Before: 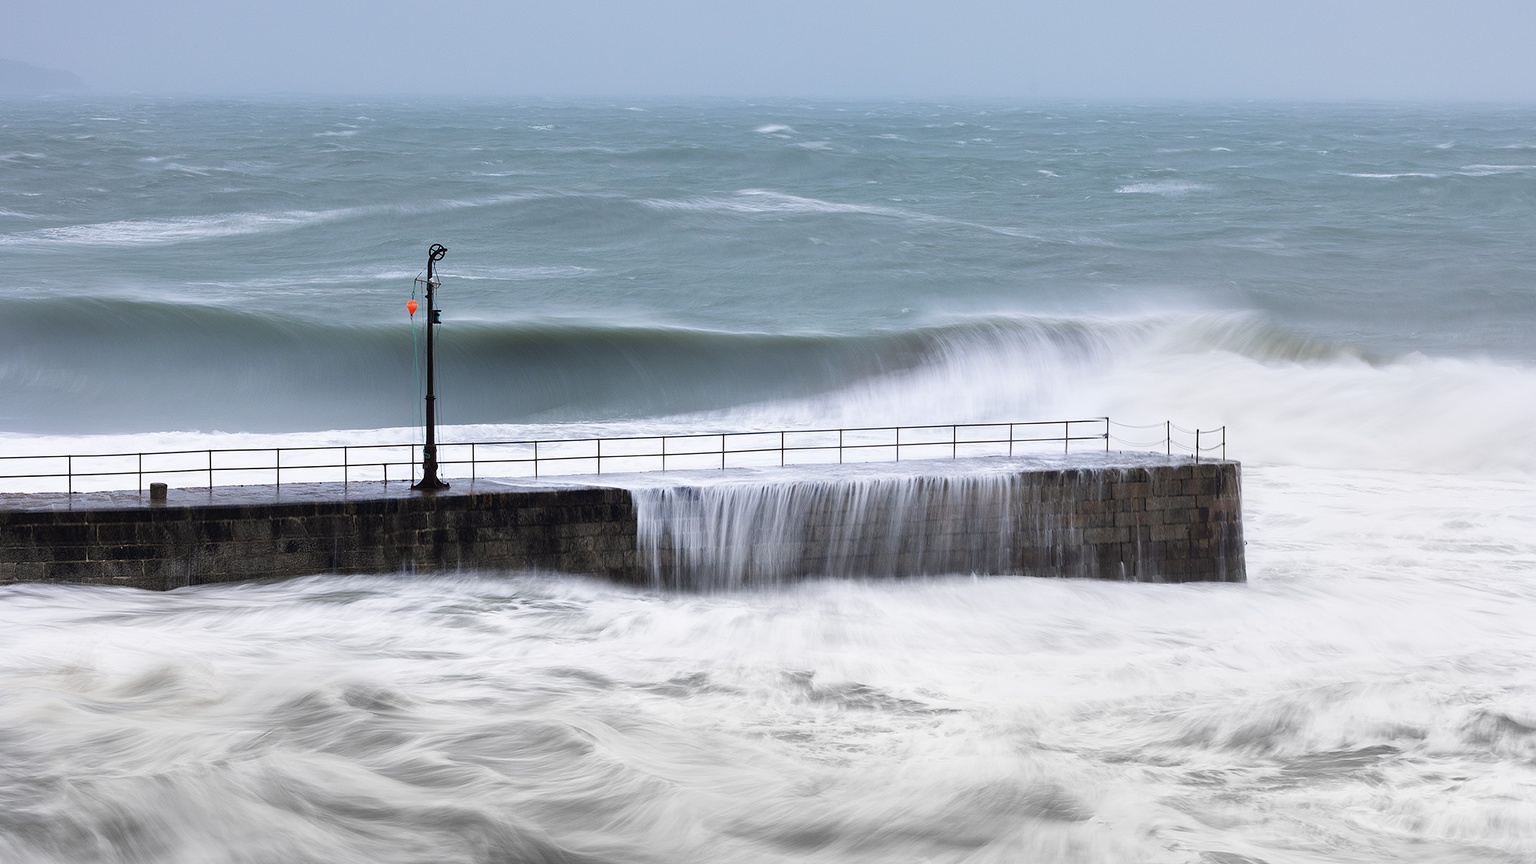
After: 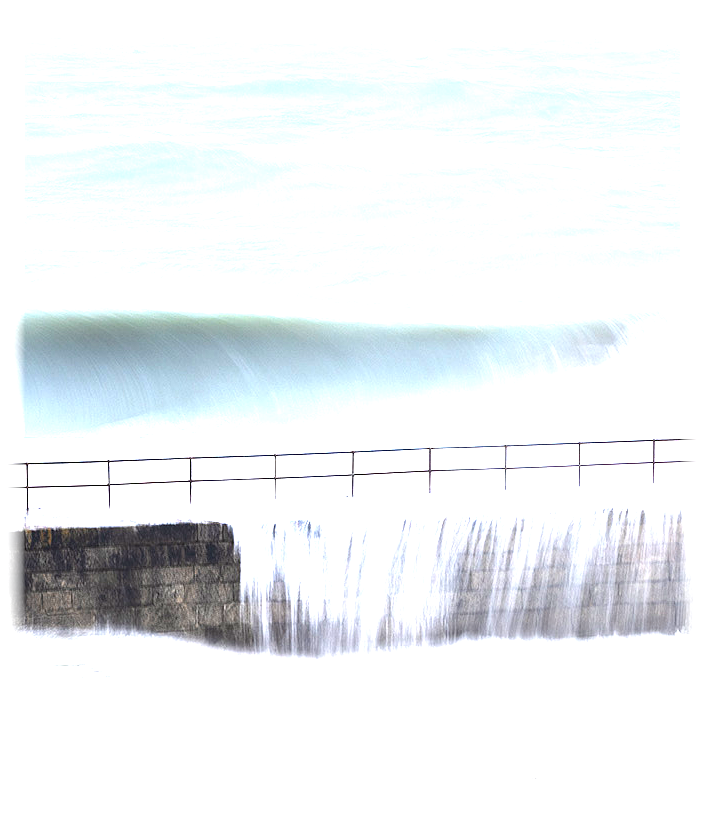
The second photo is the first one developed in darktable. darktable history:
vignetting: fall-off start 93%, fall-off radius 5%, brightness 1, saturation -0.49, automatic ratio true, width/height ratio 1.332, shape 0.04, unbound false
crop and rotate: left 29.476%, top 10.214%, right 35.32%, bottom 17.333%
exposure: black level correction 0, exposure 2.327 EV, compensate exposure bias true, compensate highlight preservation false
